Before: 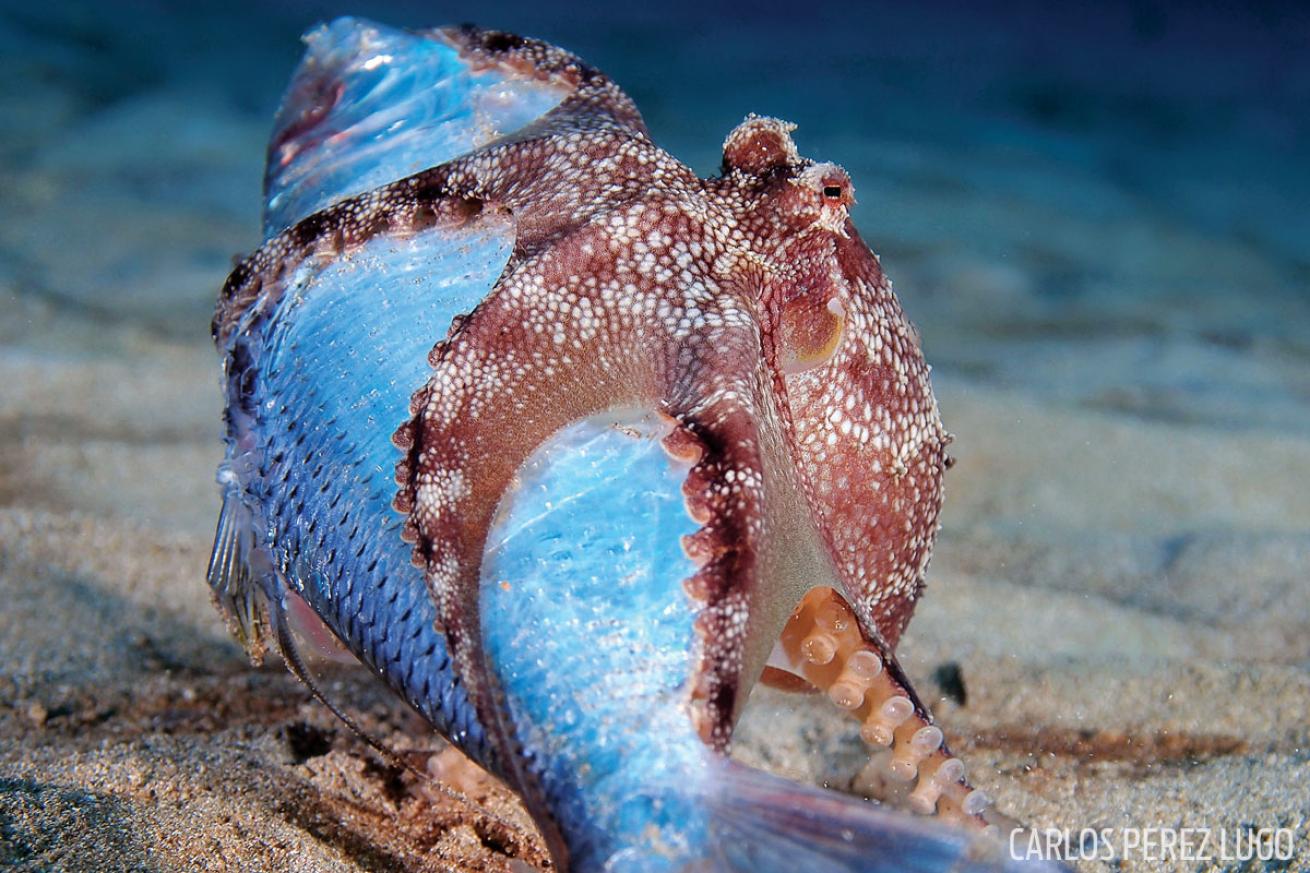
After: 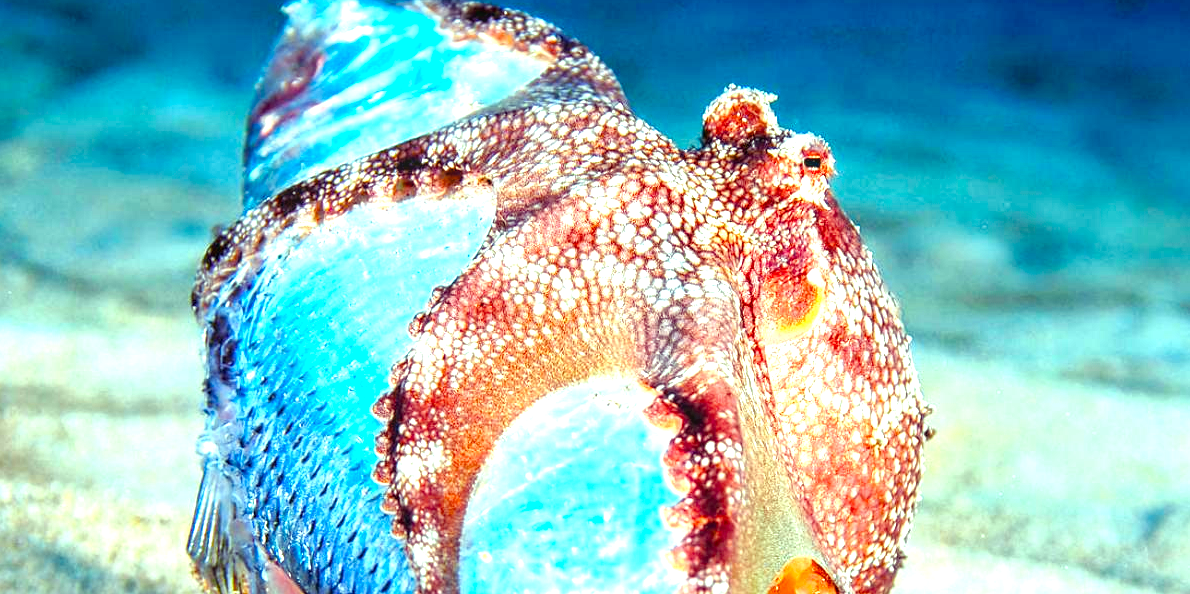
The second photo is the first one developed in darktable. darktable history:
exposure: black level correction 0, exposure 1.447 EV, compensate exposure bias true, compensate highlight preservation false
local contrast: on, module defaults
color balance rgb: shadows lift › hue 86.19°, highlights gain › luminance 15.097%, highlights gain › chroma 6.893%, highlights gain › hue 127.62°, perceptual saturation grading › global saturation 24.185%, perceptual saturation grading › highlights -24.378%, perceptual saturation grading › mid-tones 24.451%, perceptual saturation grading › shadows 41.184%
color zones: curves: ch0 [(0.224, 0.526) (0.75, 0.5)]; ch1 [(0.055, 0.526) (0.224, 0.761) (0.377, 0.526) (0.75, 0.5)]
crop: left 1.548%, top 3.391%, right 7.588%, bottom 28.513%
